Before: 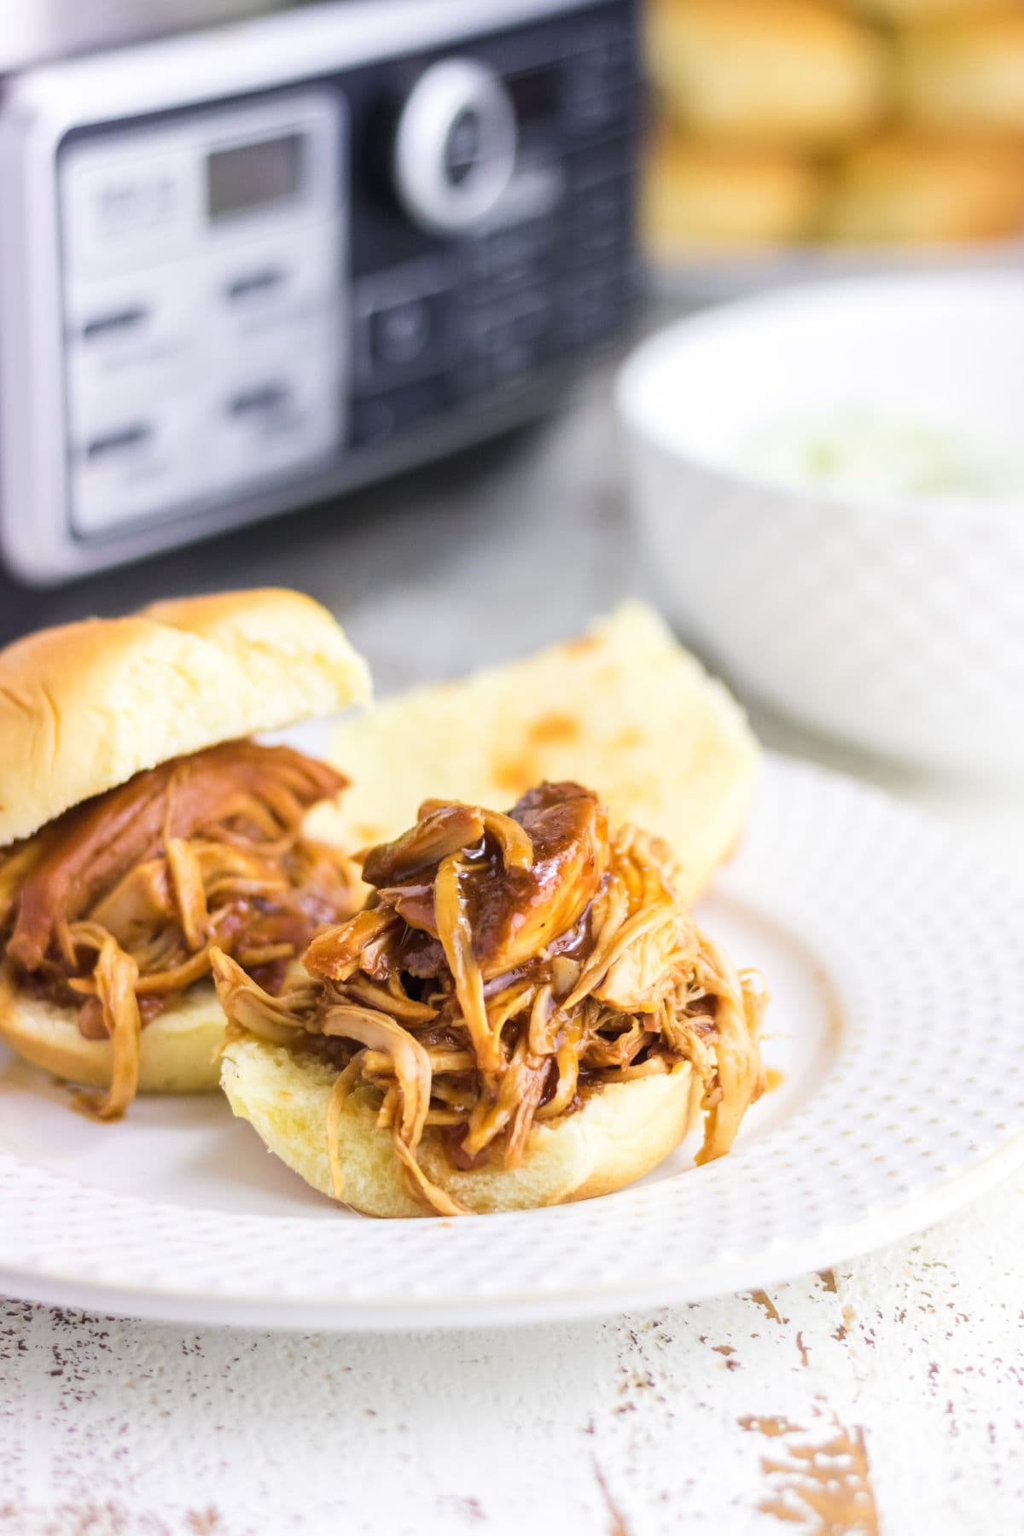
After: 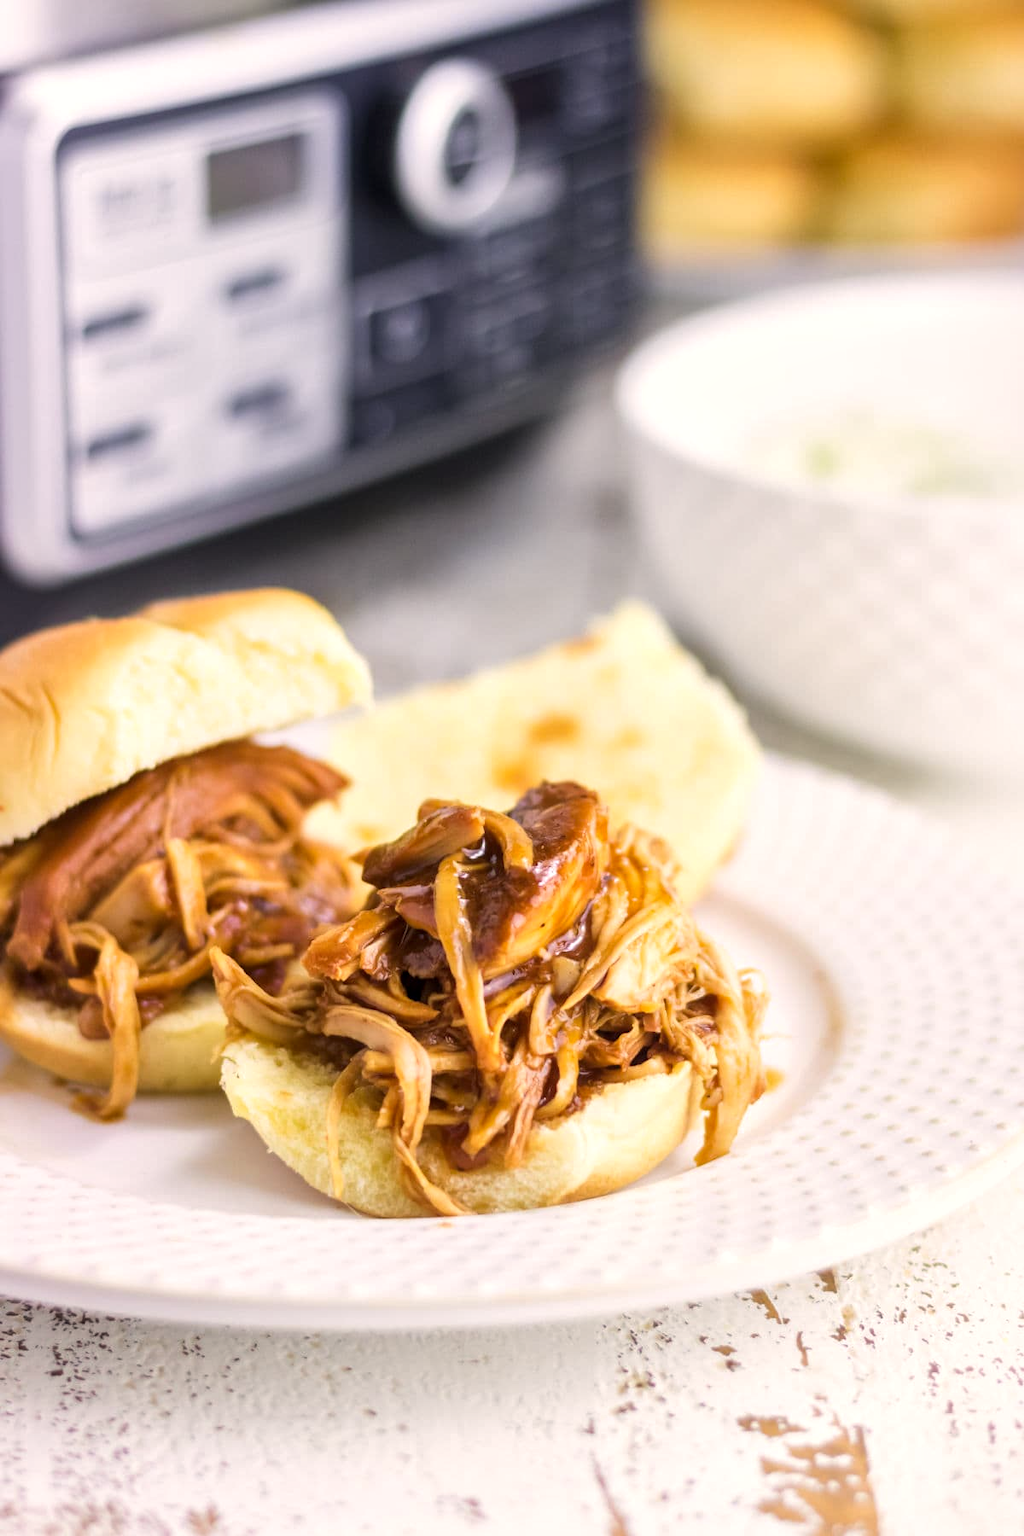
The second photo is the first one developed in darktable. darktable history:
local contrast: mode bilateral grid, contrast 20, coarseness 51, detail 130%, midtone range 0.2
color correction: highlights a* 3.87, highlights b* 5.13
